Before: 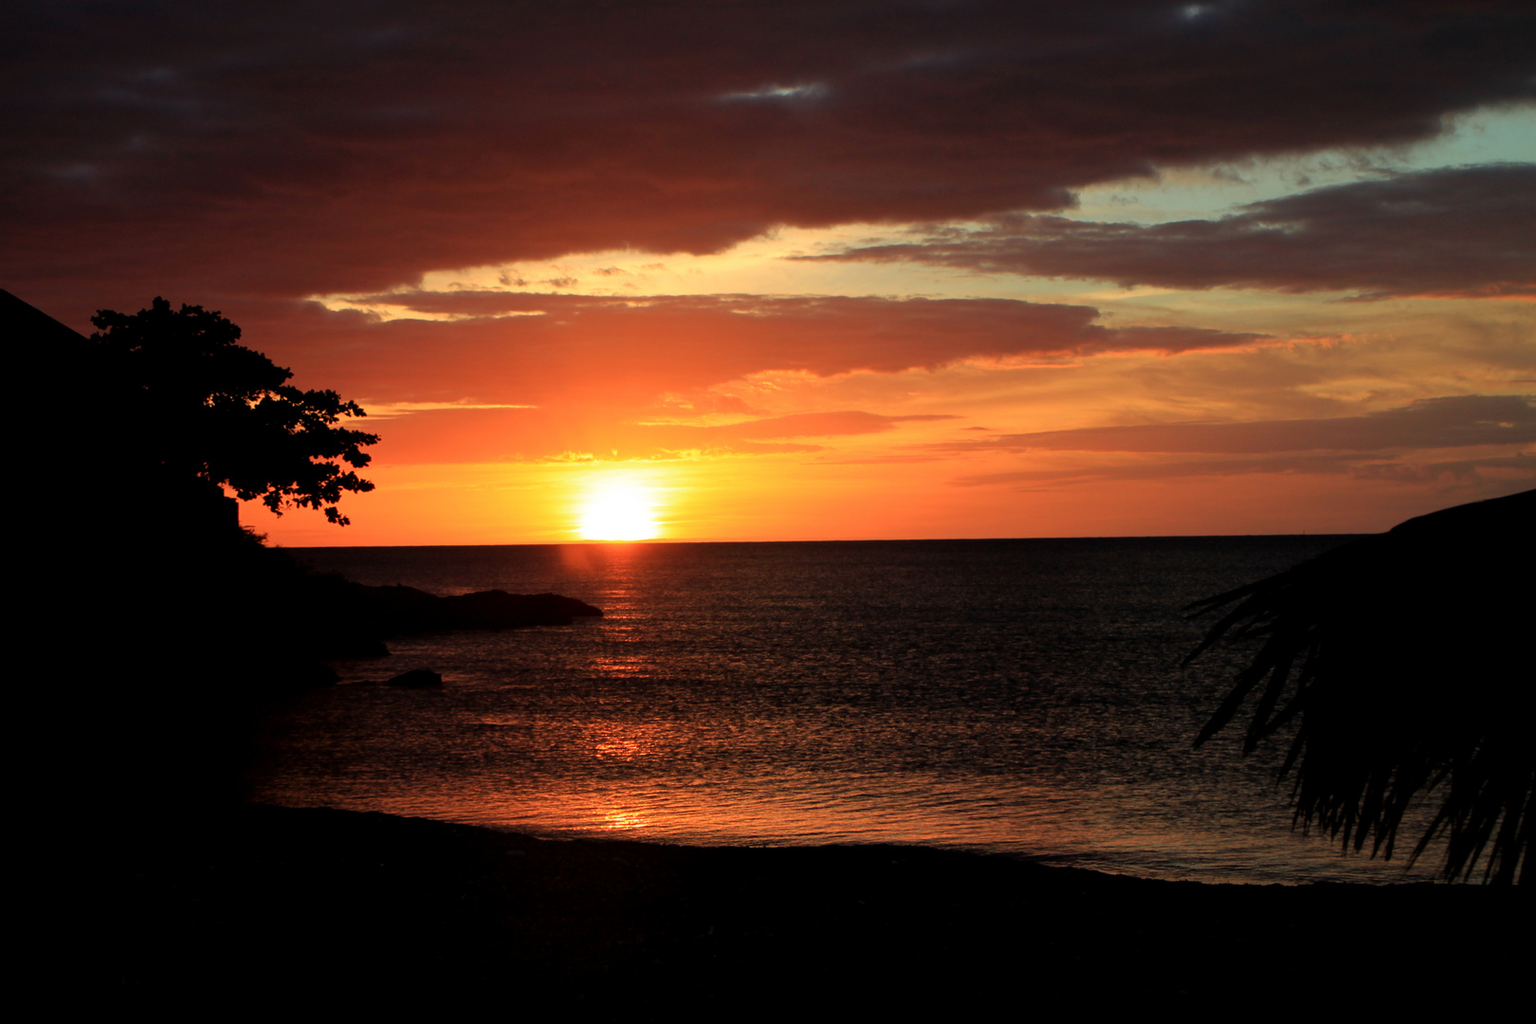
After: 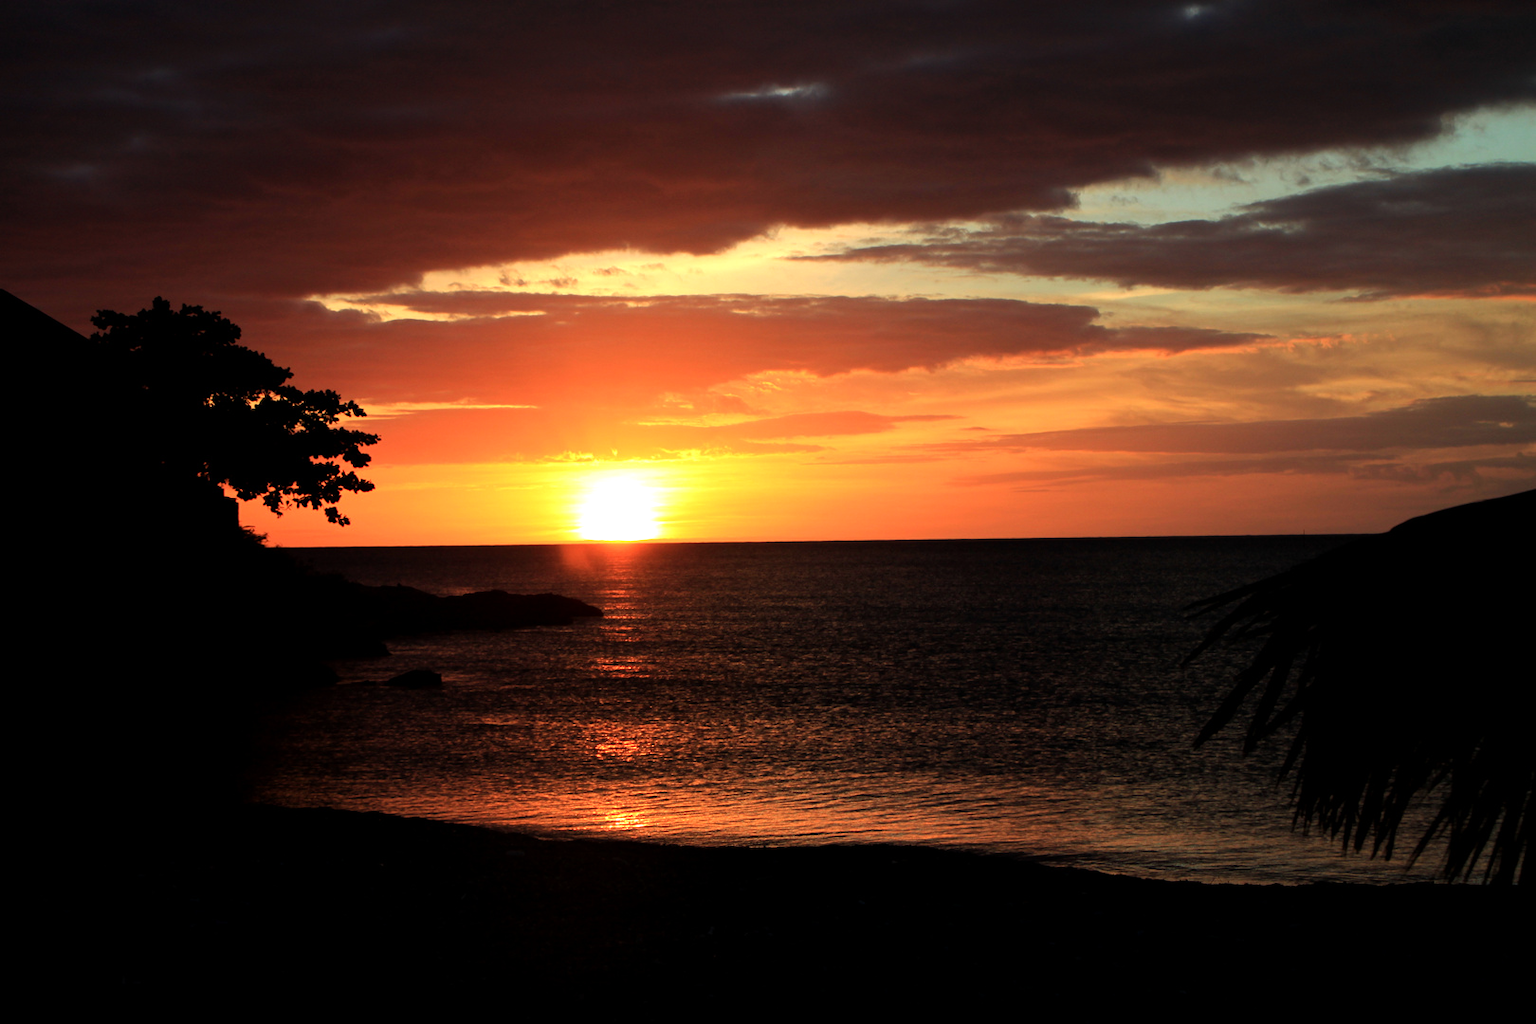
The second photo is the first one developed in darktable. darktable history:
exposure: compensate highlight preservation false
tone equalizer: -8 EV -0.45 EV, -7 EV -0.386 EV, -6 EV -0.334 EV, -5 EV -0.219 EV, -3 EV 0.207 EV, -2 EV 0.326 EV, -1 EV 0.407 EV, +0 EV 0.388 EV, edges refinement/feathering 500, mask exposure compensation -1.57 EV, preserve details no
